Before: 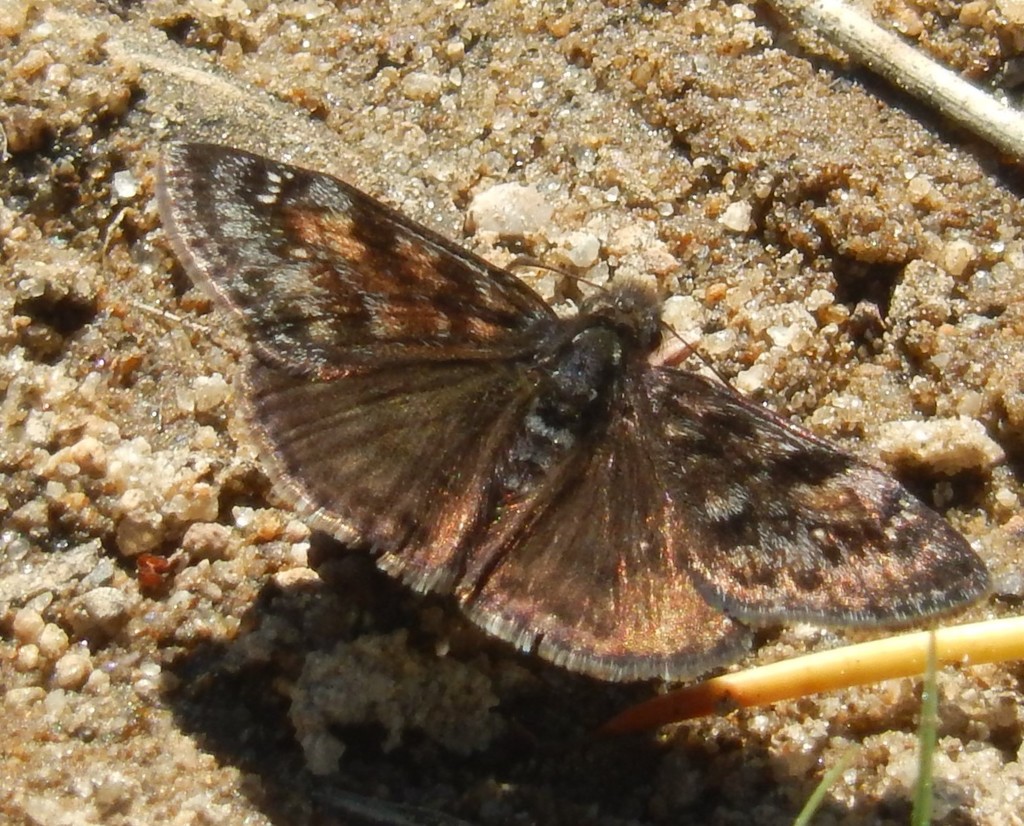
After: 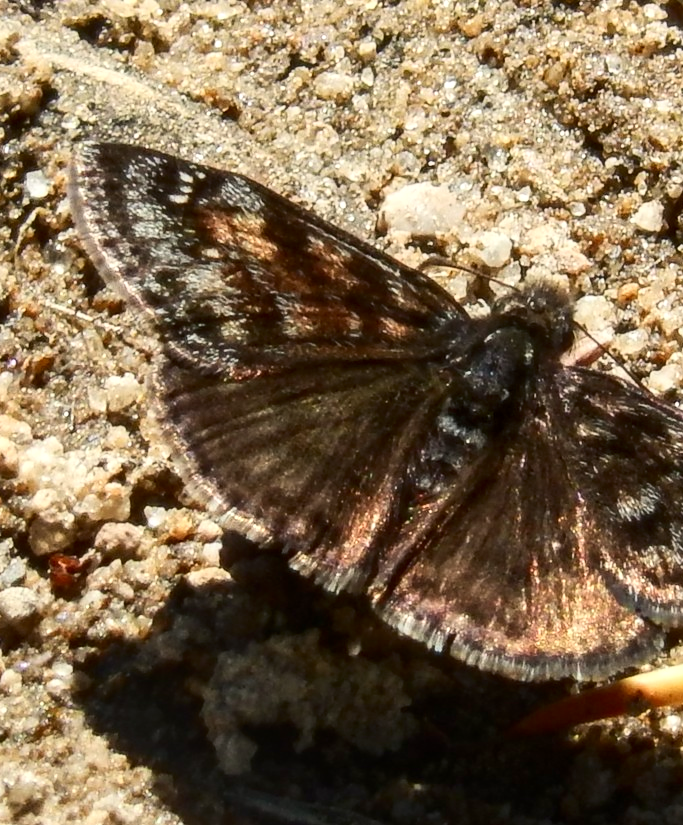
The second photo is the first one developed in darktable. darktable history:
local contrast: detail 130%
contrast brightness saturation: contrast 0.277
crop and rotate: left 8.679%, right 24.562%
